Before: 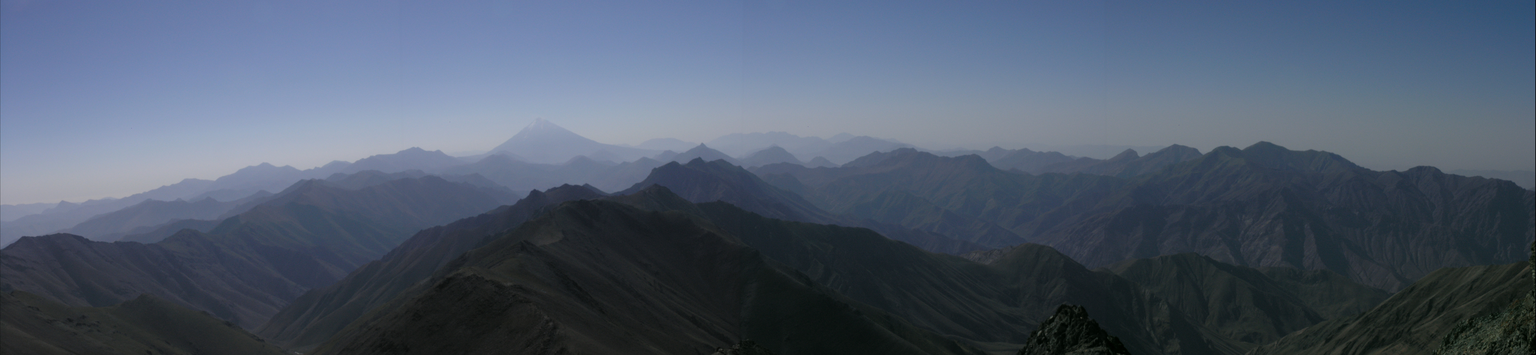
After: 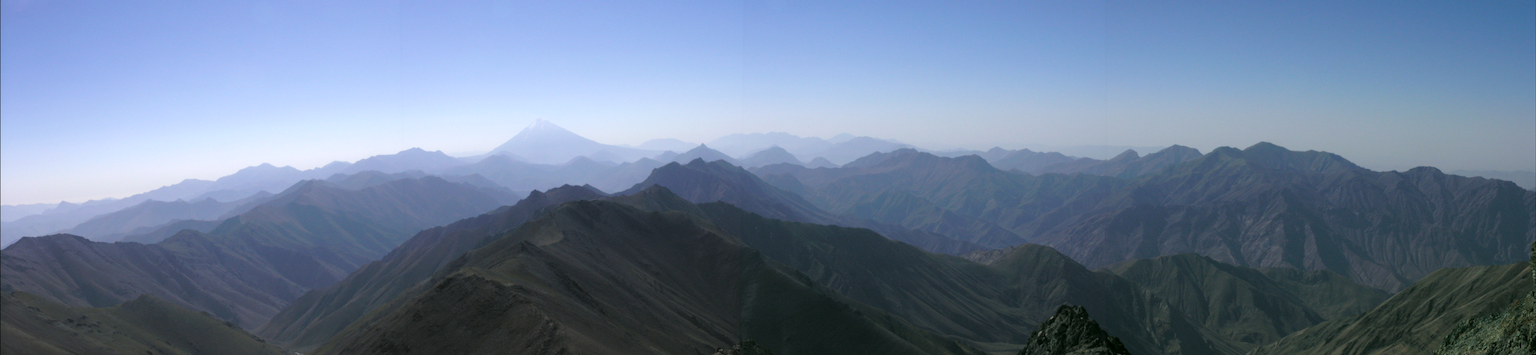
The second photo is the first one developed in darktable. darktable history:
exposure: exposure 1 EV, compensate highlight preservation false
velvia: strength 17%
